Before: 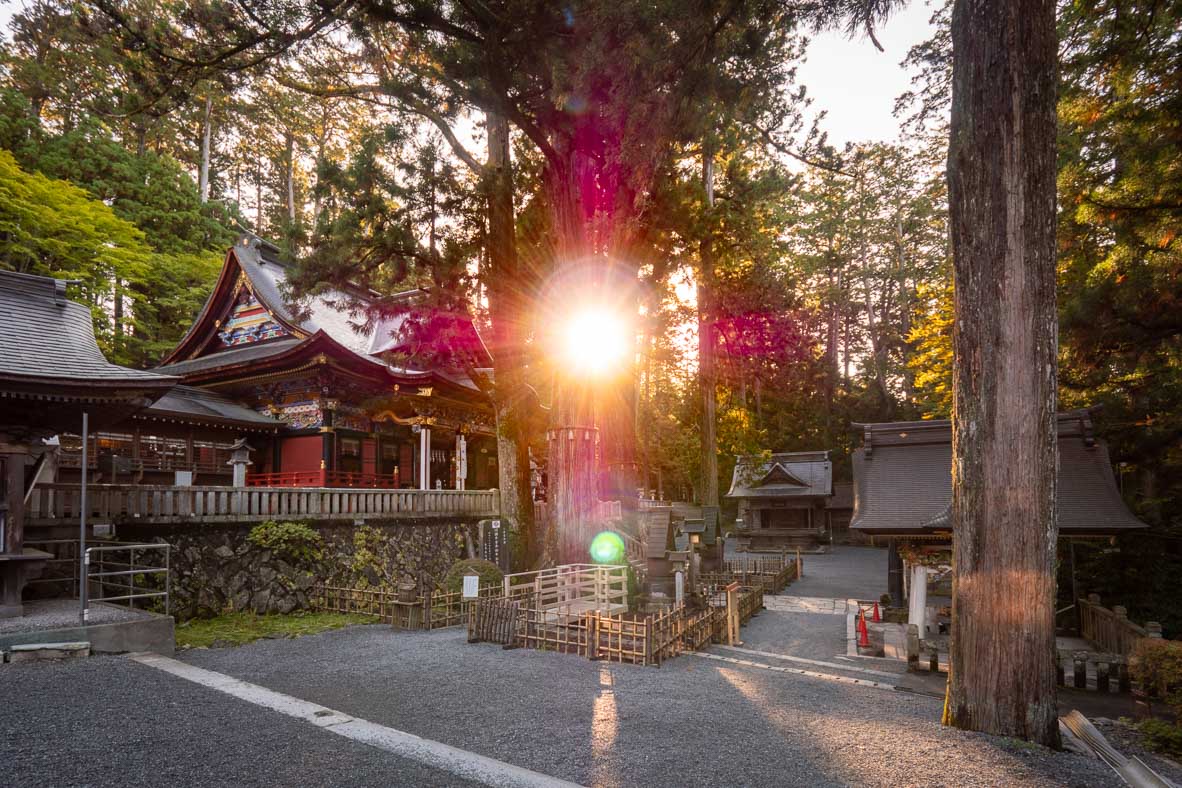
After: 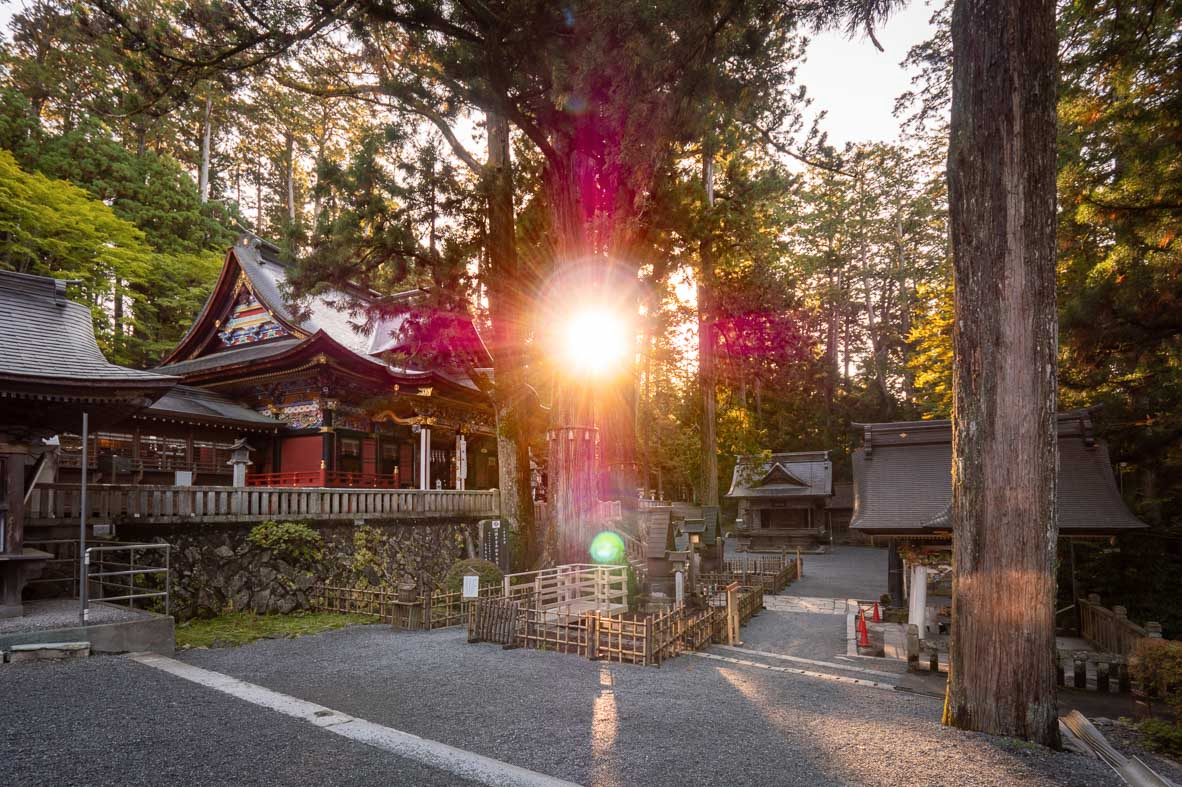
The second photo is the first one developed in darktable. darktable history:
color zones: curves: ch0 [(0.25, 0.5) (0.428, 0.473) (0.75, 0.5)]; ch1 [(0.243, 0.479) (0.398, 0.452) (0.75, 0.5)]
crop: bottom 0.071%
